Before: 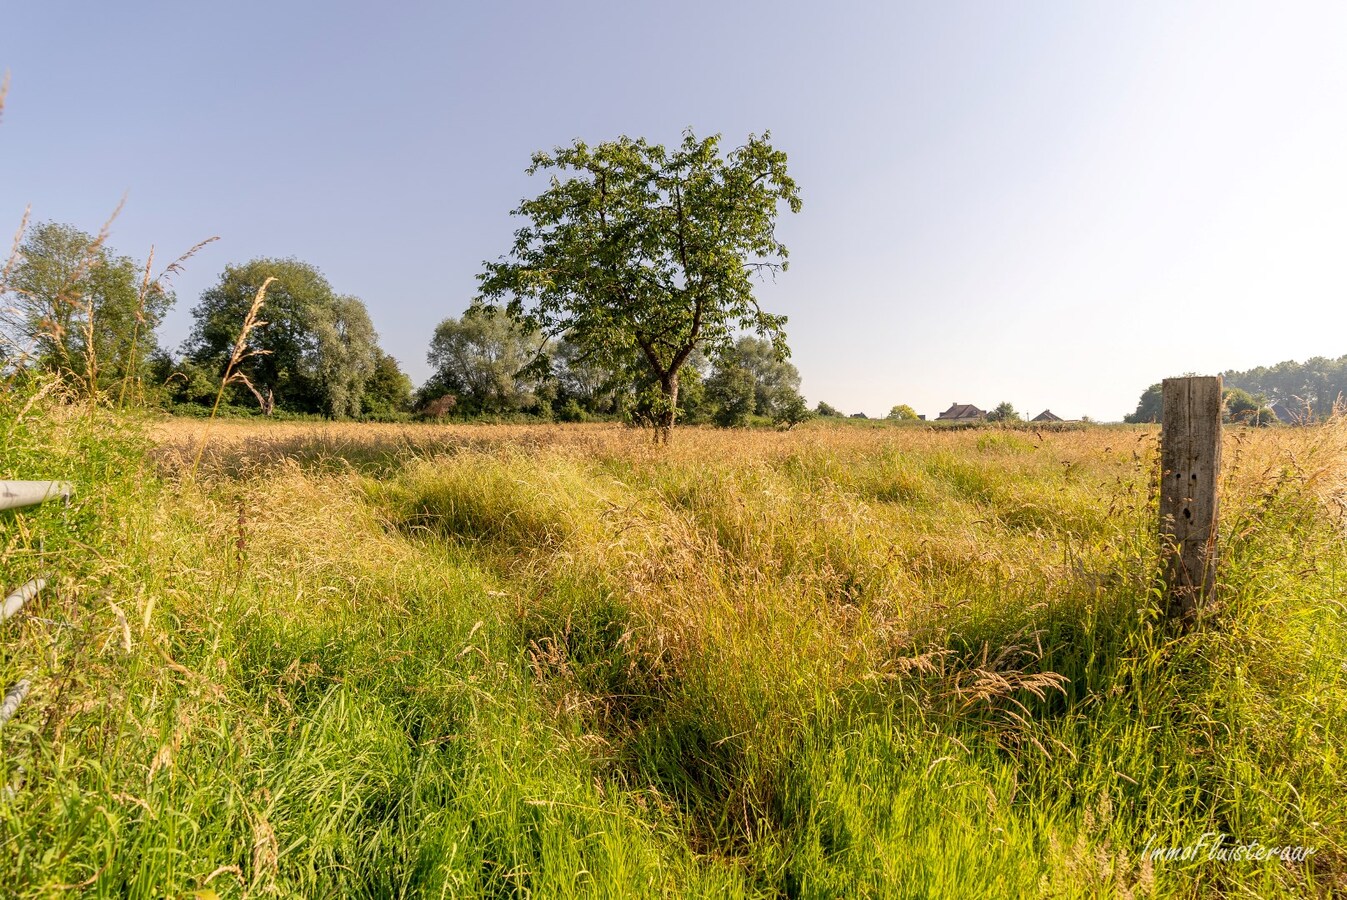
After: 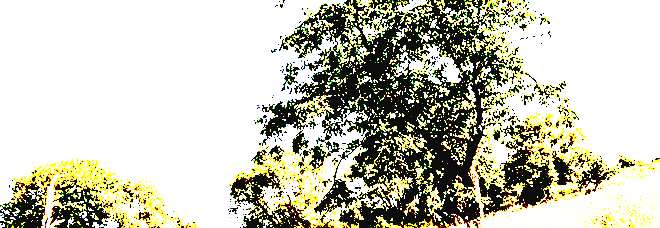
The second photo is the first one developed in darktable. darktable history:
tone curve: curves: ch0 [(0, 0.032) (0.181, 0.152) (0.751, 0.762) (1, 1)], color space Lab, linked channels, preserve colors none
crop: left 10.121%, top 10.631%, right 36.218%, bottom 51.526%
exposure: black level correction 0.1, exposure 3 EV, compensate highlight preservation false
sharpen: on, module defaults
base curve: curves: ch0 [(0, 0) (0.007, 0.004) (0.027, 0.03) (0.046, 0.07) (0.207, 0.54) (0.442, 0.872) (0.673, 0.972) (1, 1)], preserve colors none
color calibration: illuminant as shot in camera, x 0.358, y 0.373, temperature 4628.91 K
rotate and perspective: rotation -14.8°, crop left 0.1, crop right 0.903, crop top 0.25, crop bottom 0.748
